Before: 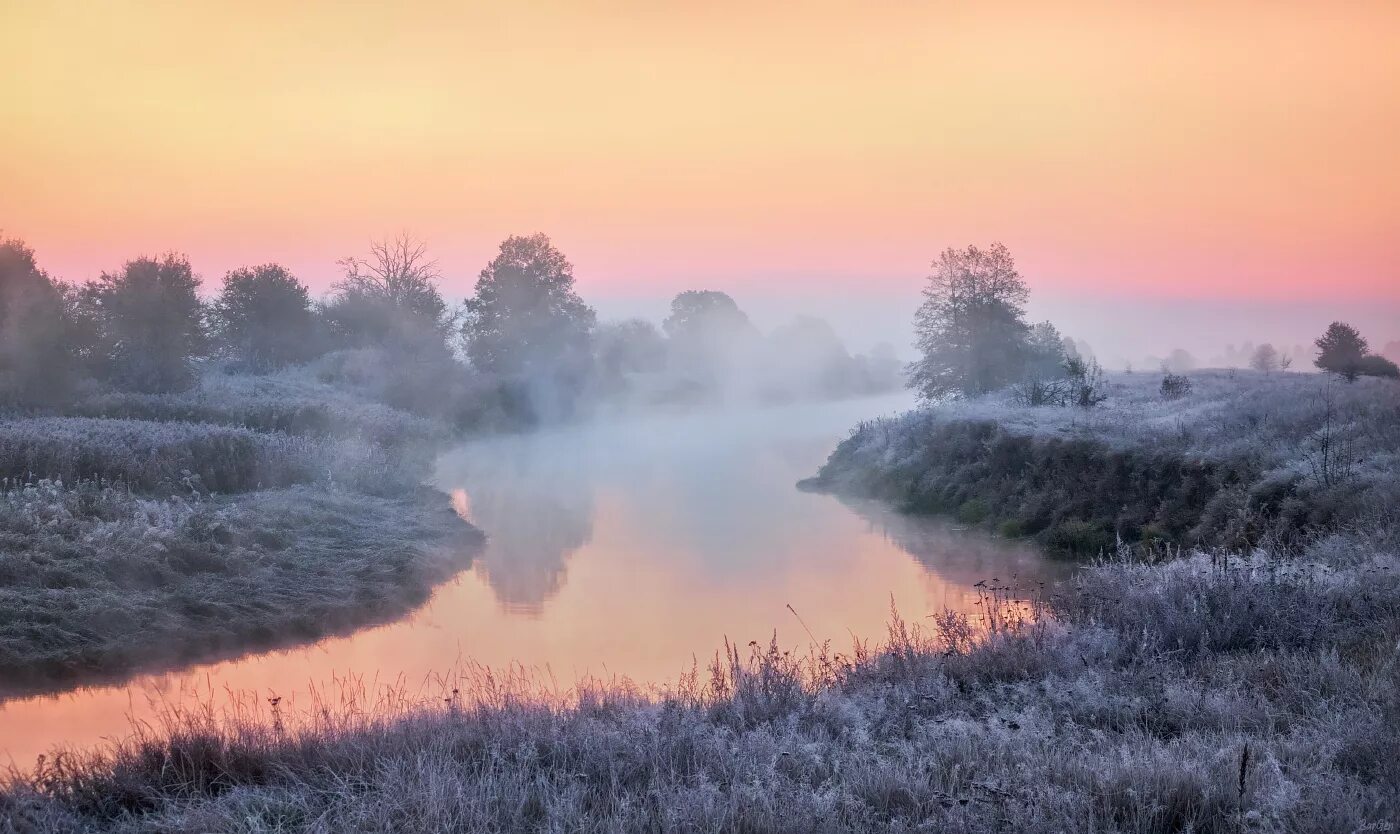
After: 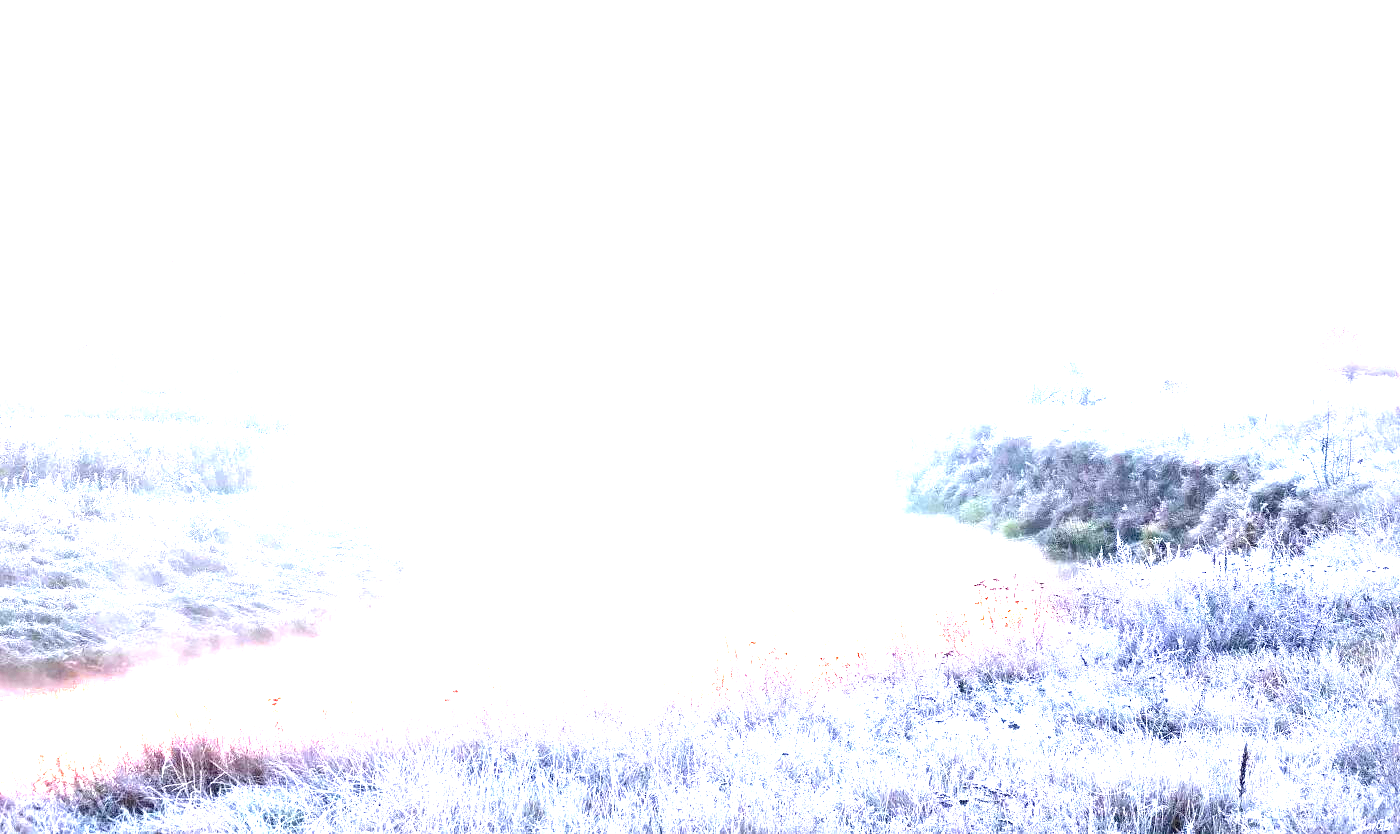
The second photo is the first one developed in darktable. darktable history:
exposure: black level correction 0, exposure 3.927 EV, compensate highlight preservation false
